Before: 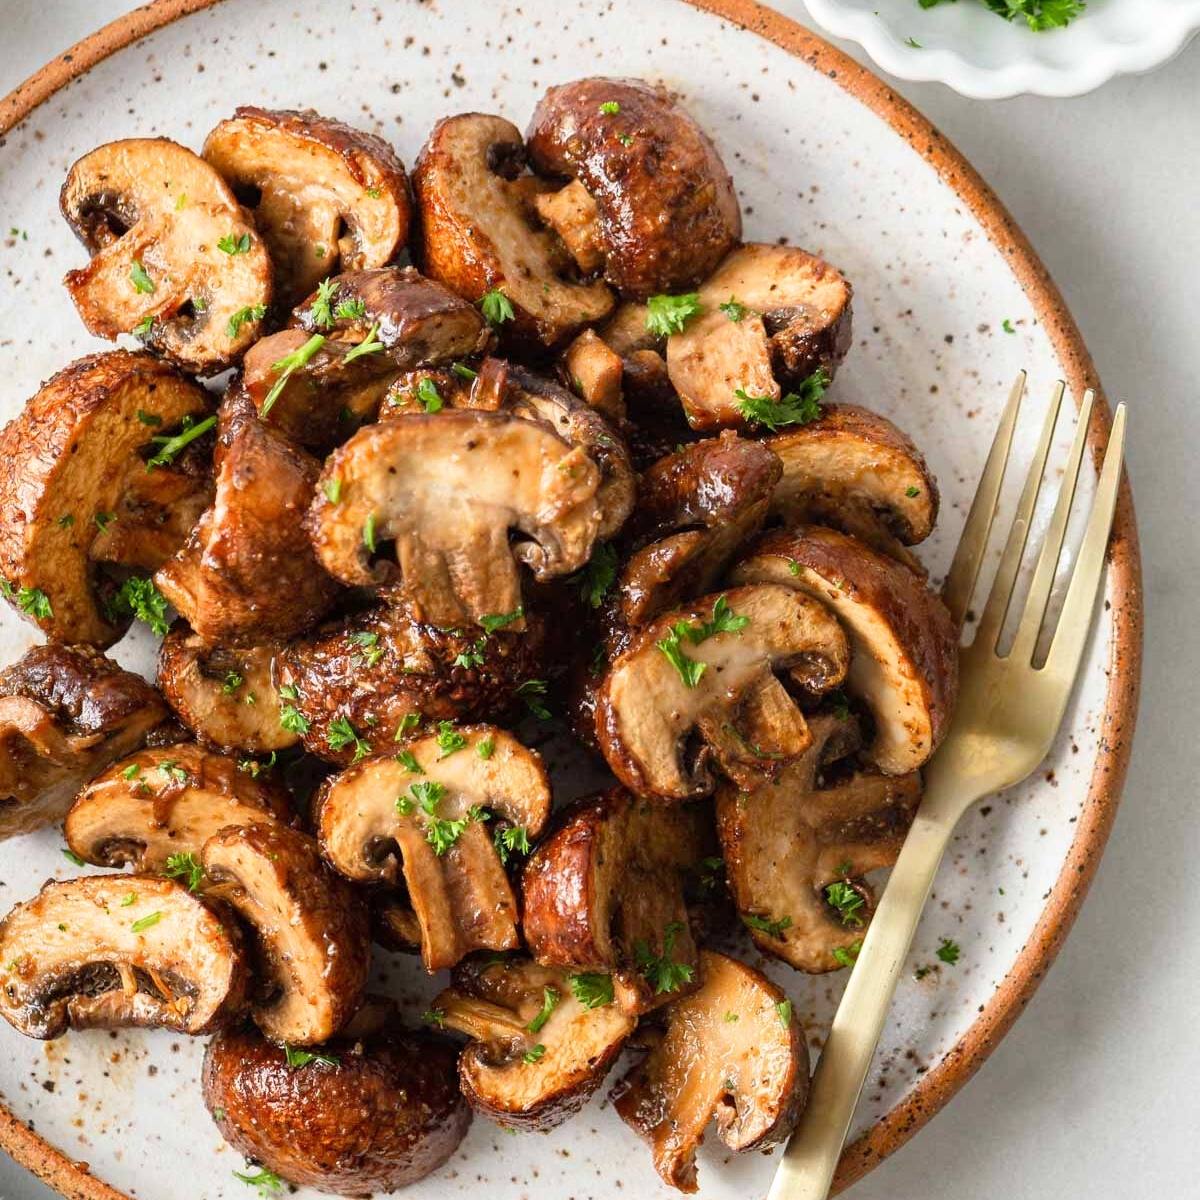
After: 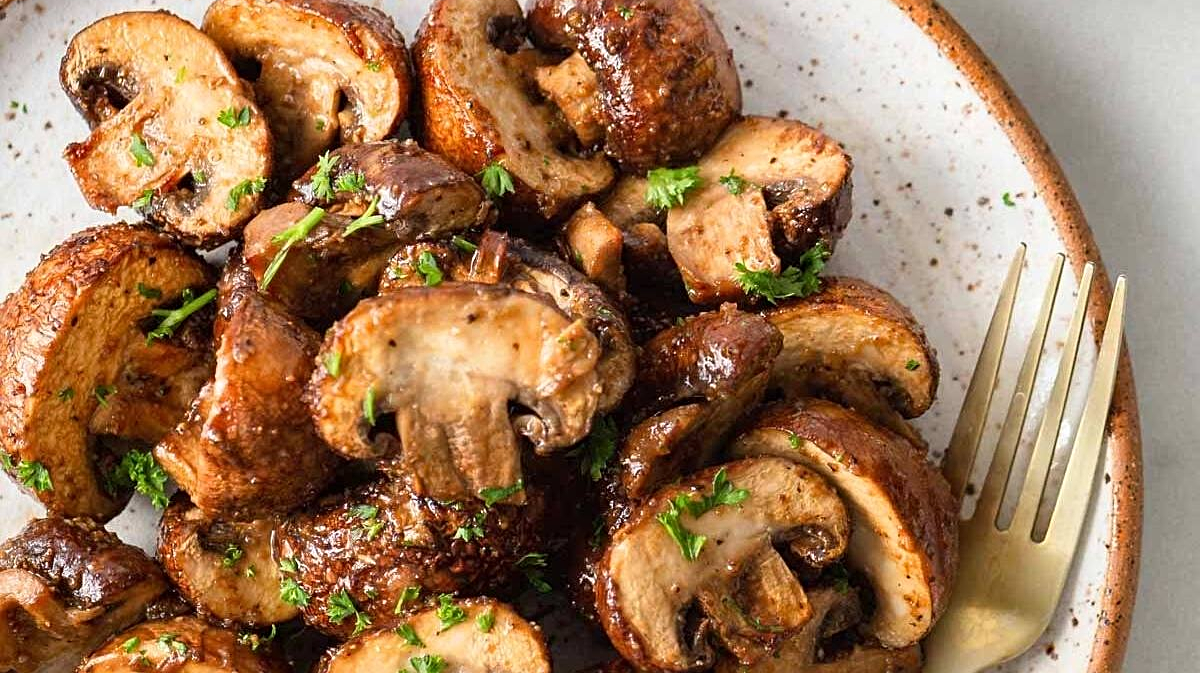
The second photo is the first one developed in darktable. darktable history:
sharpen: radius 2.167, amount 0.381, threshold 0
crop and rotate: top 10.605%, bottom 33.274%
